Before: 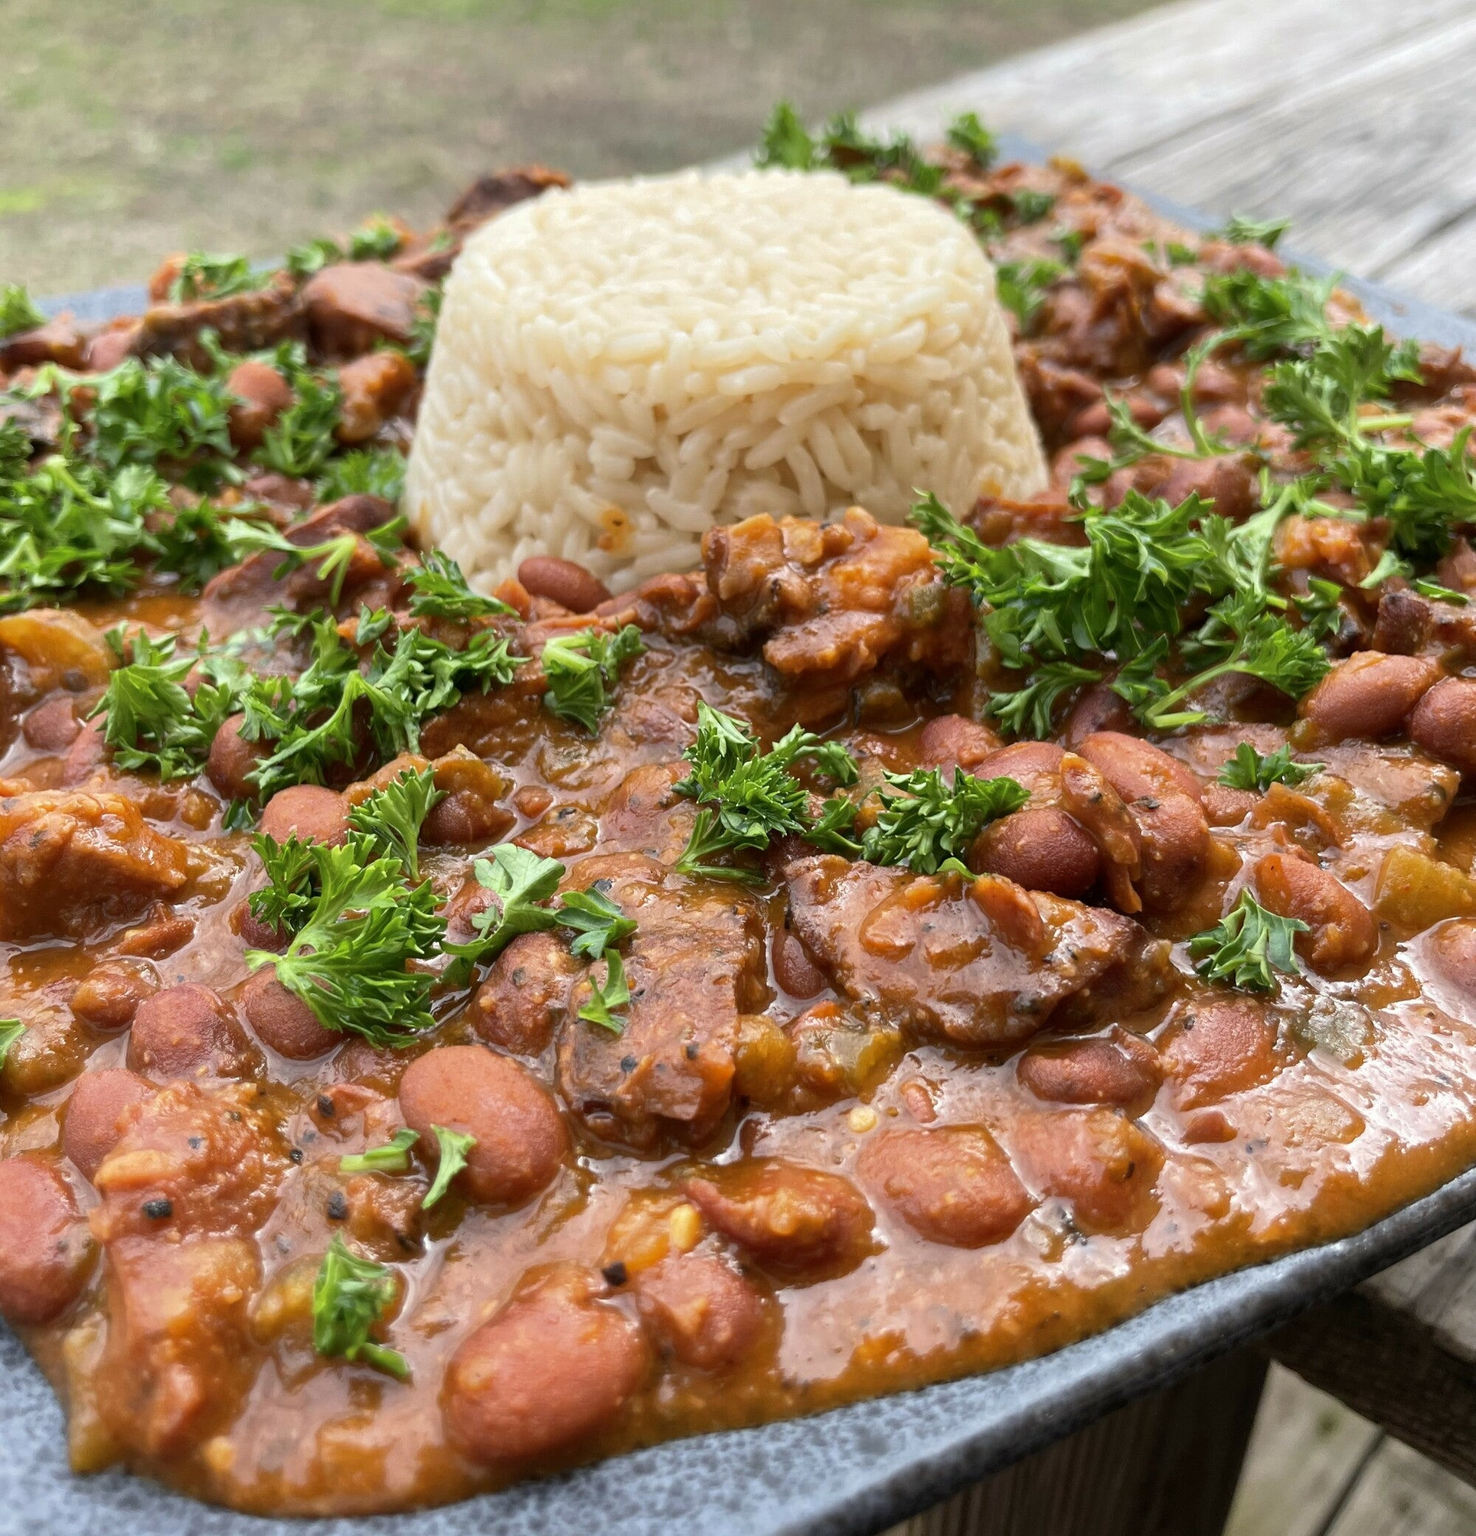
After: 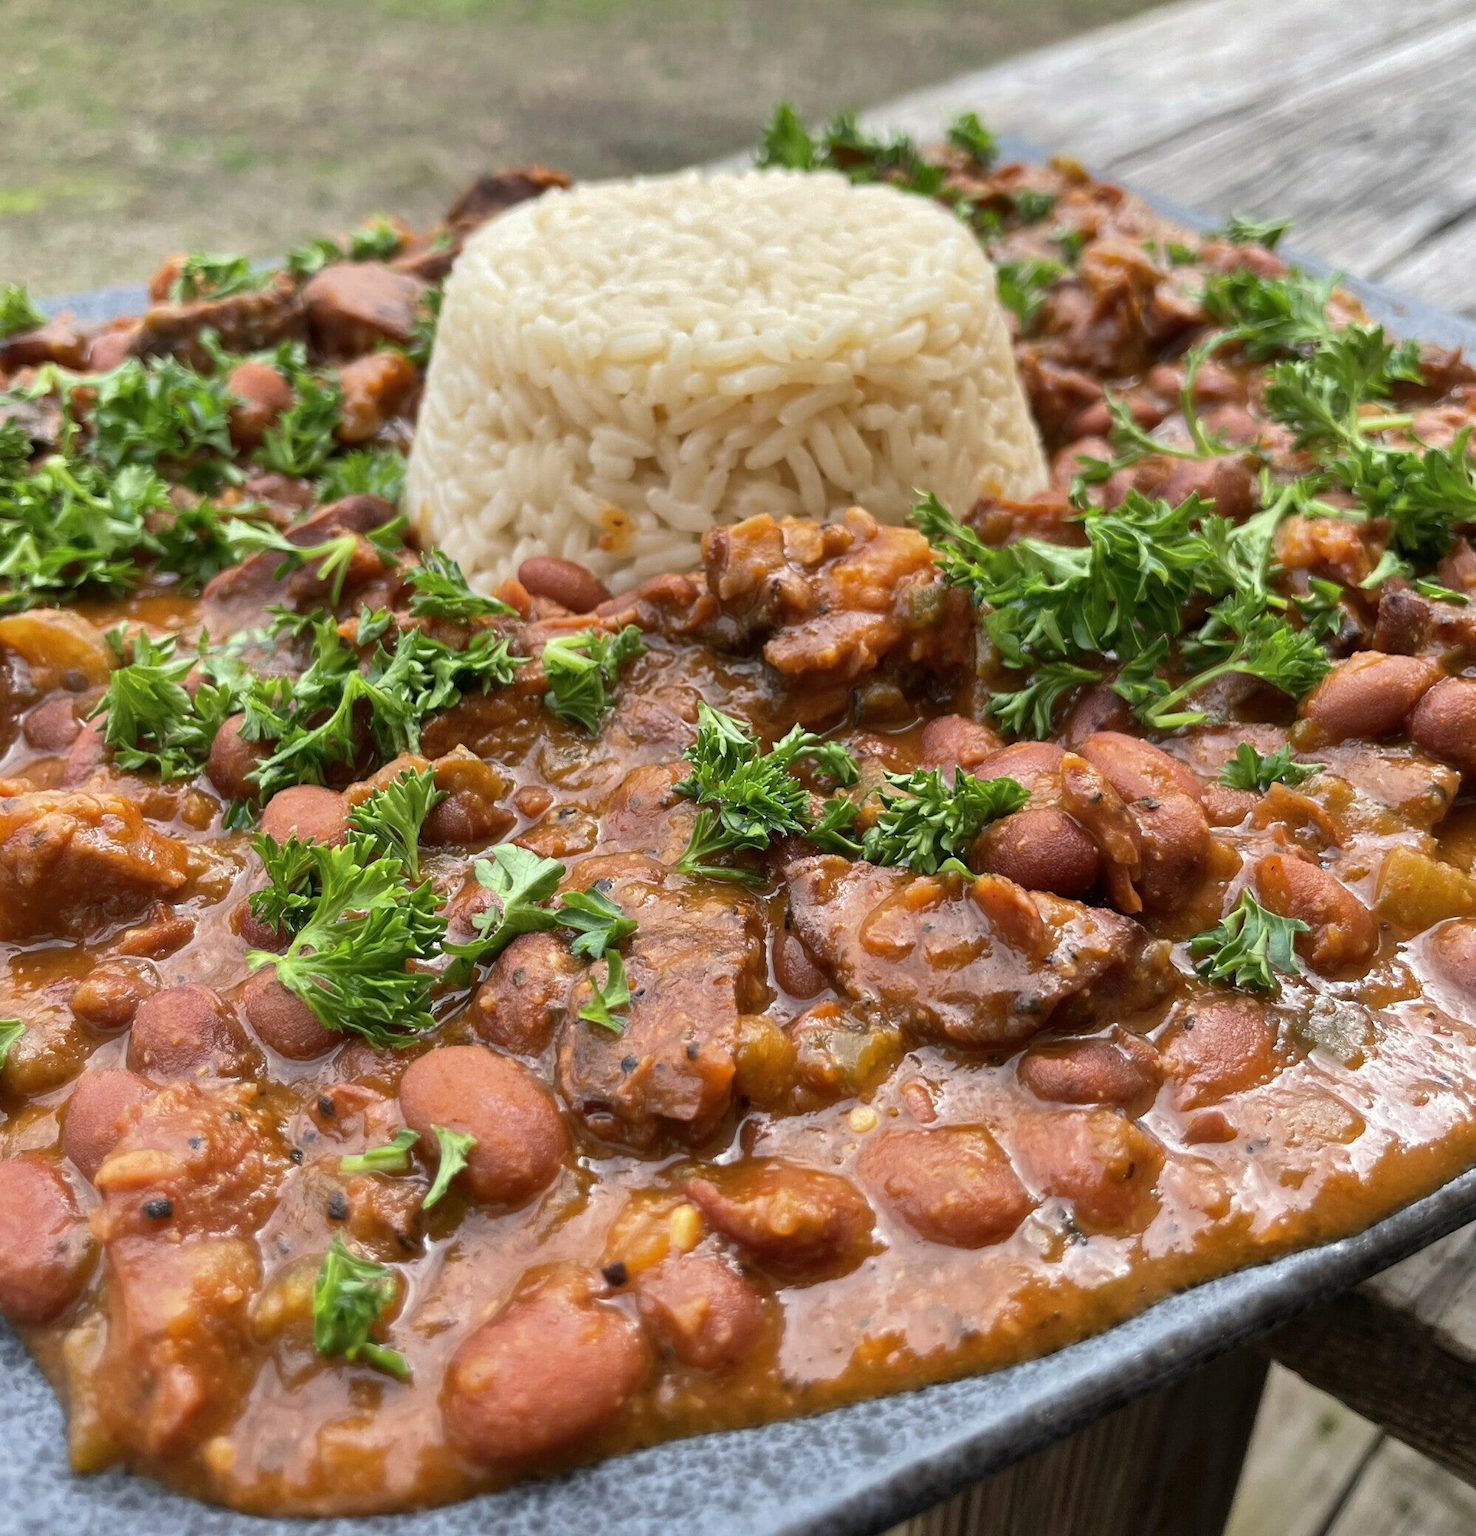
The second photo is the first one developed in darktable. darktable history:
shadows and highlights: low approximation 0.01, soften with gaussian
exposure: compensate highlight preservation false
